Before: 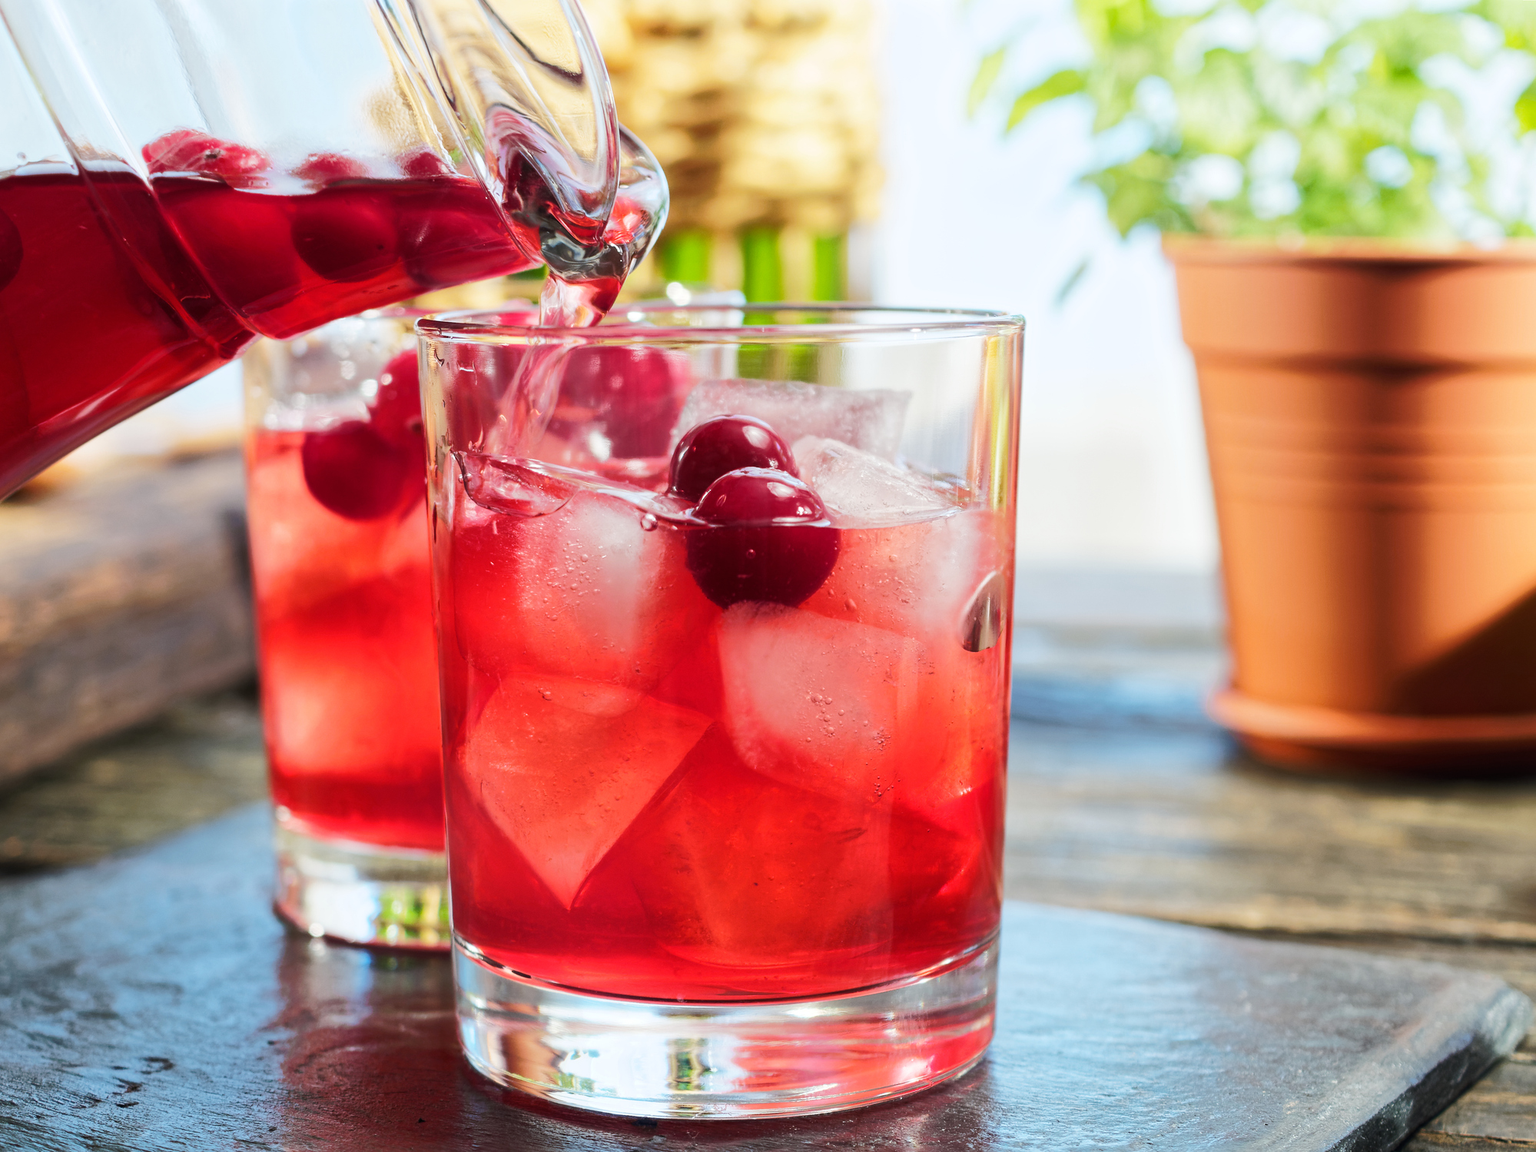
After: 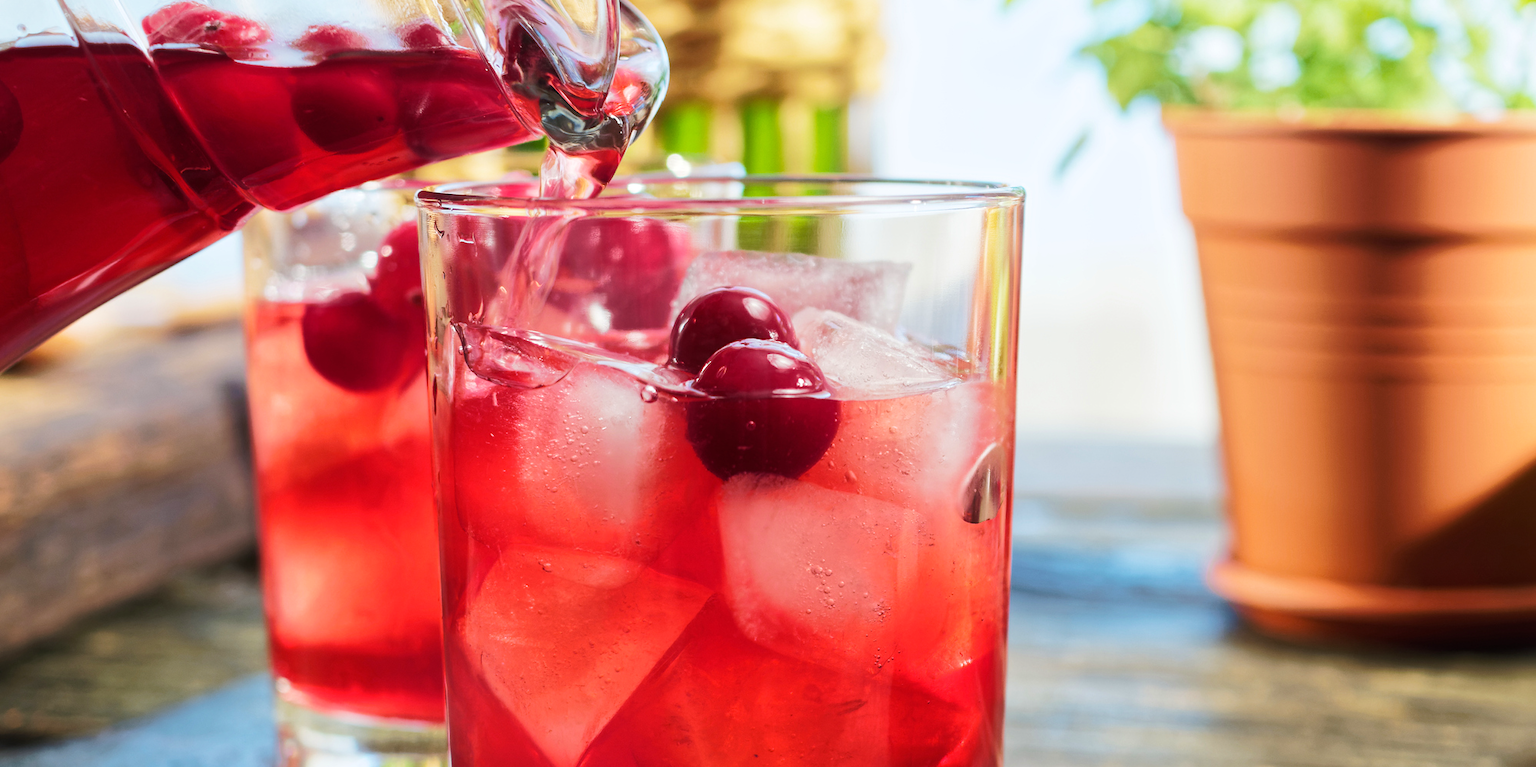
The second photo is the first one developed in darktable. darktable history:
crop: top 11.166%, bottom 22.168%
velvia: on, module defaults
tone equalizer: on, module defaults
